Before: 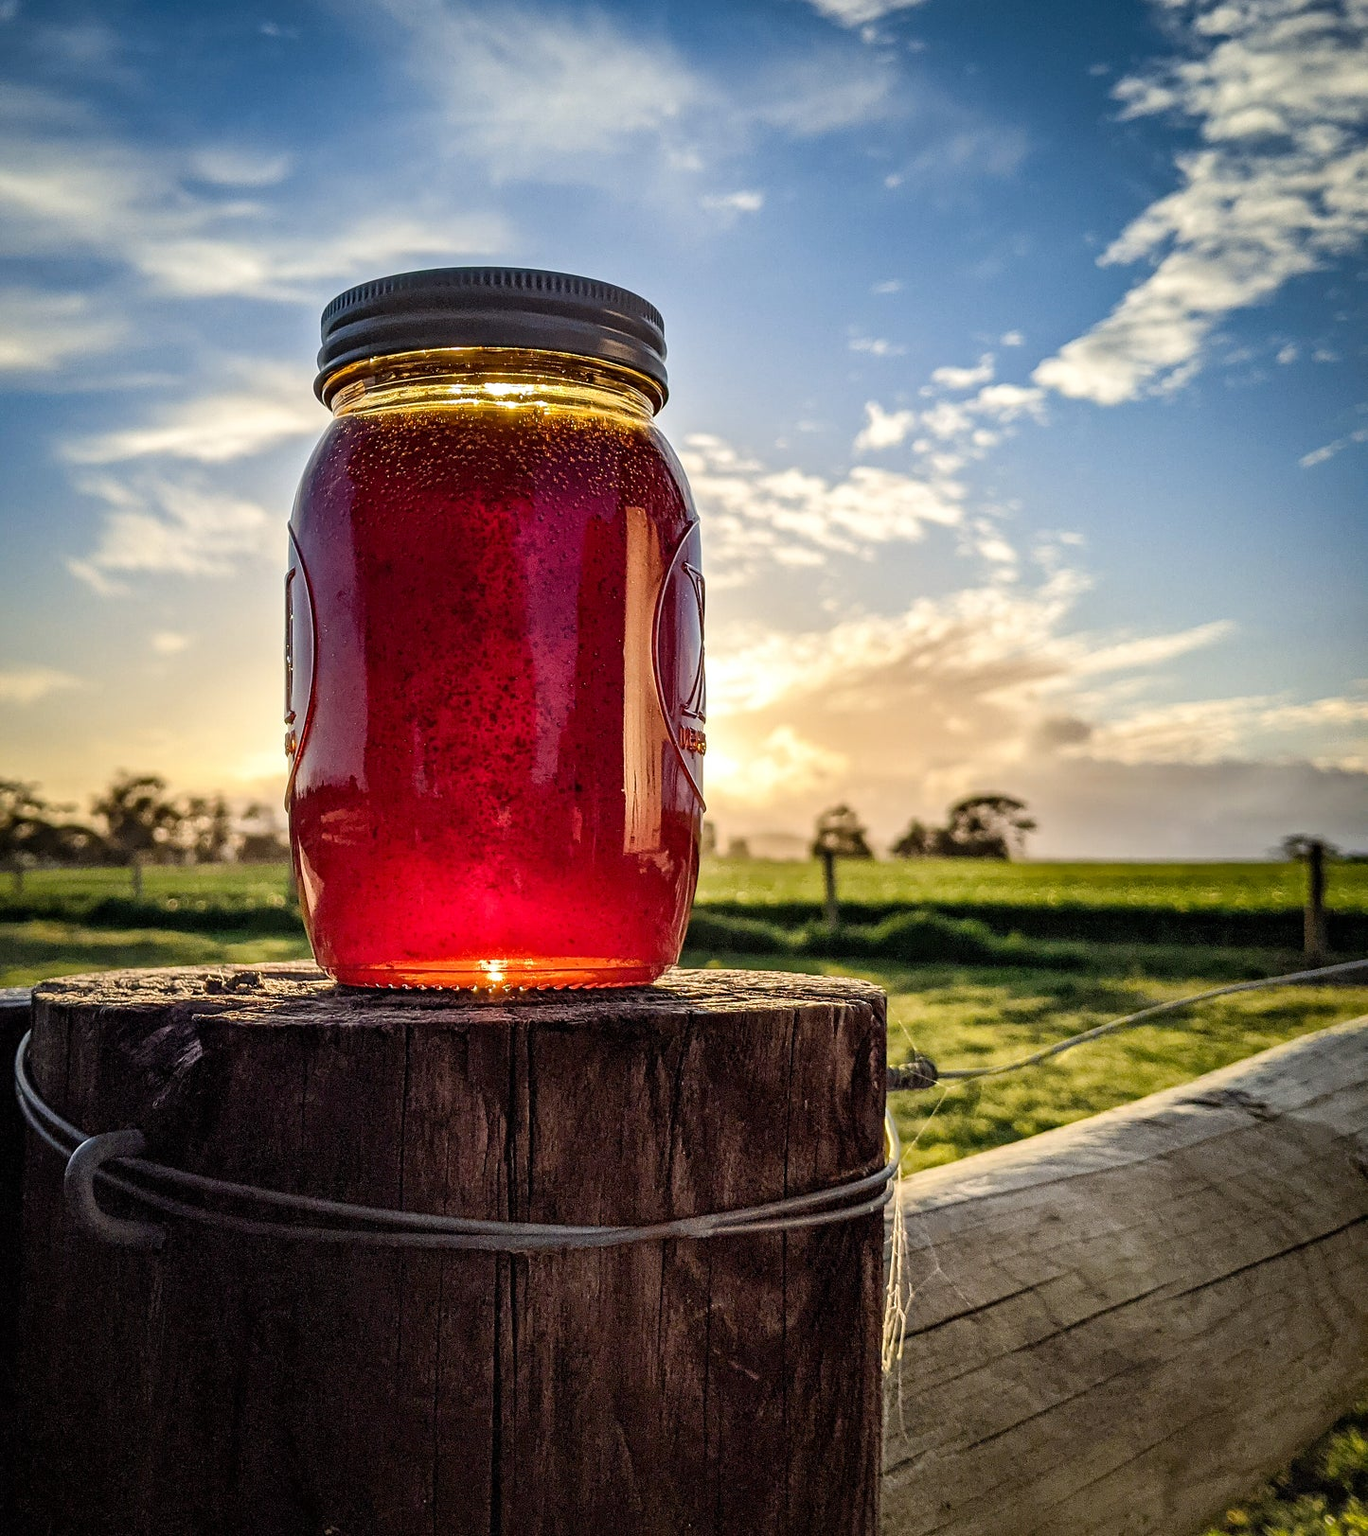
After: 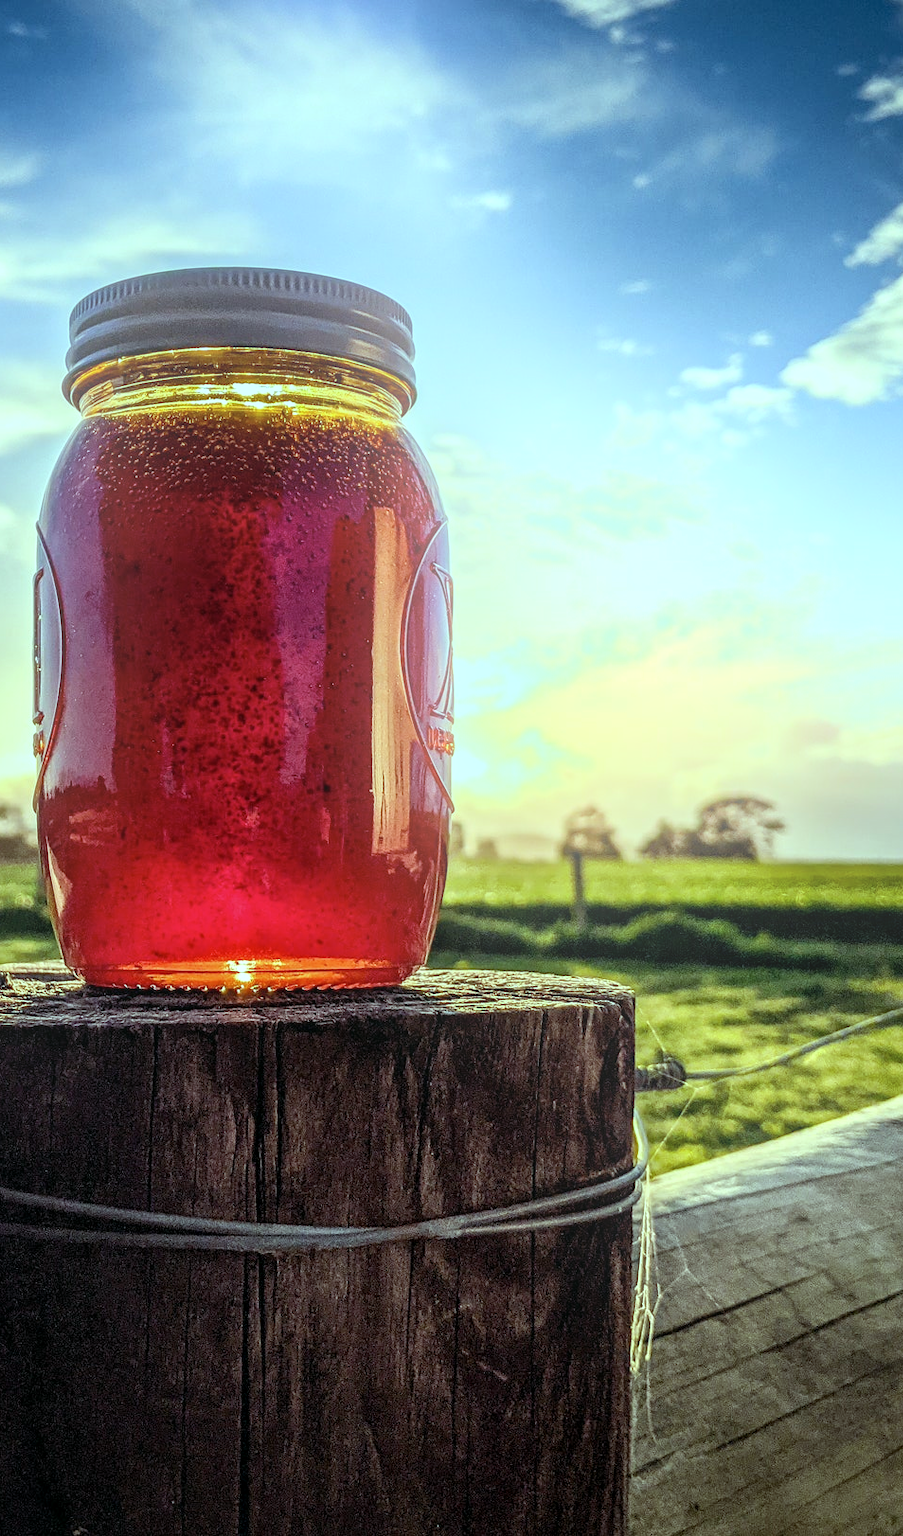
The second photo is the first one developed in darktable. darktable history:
local contrast: on, module defaults
crop and rotate: left 18.442%, right 15.508%
color balance: mode lift, gamma, gain (sRGB), lift [0.997, 0.979, 1.021, 1.011], gamma [1, 1.084, 0.916, 0.998], gain [1, 0.87, 1.13, 1.101], contrast 4.55%, contrast fulcrum 38.24%, output saturation 104.09%
bloom: on, module defaults
